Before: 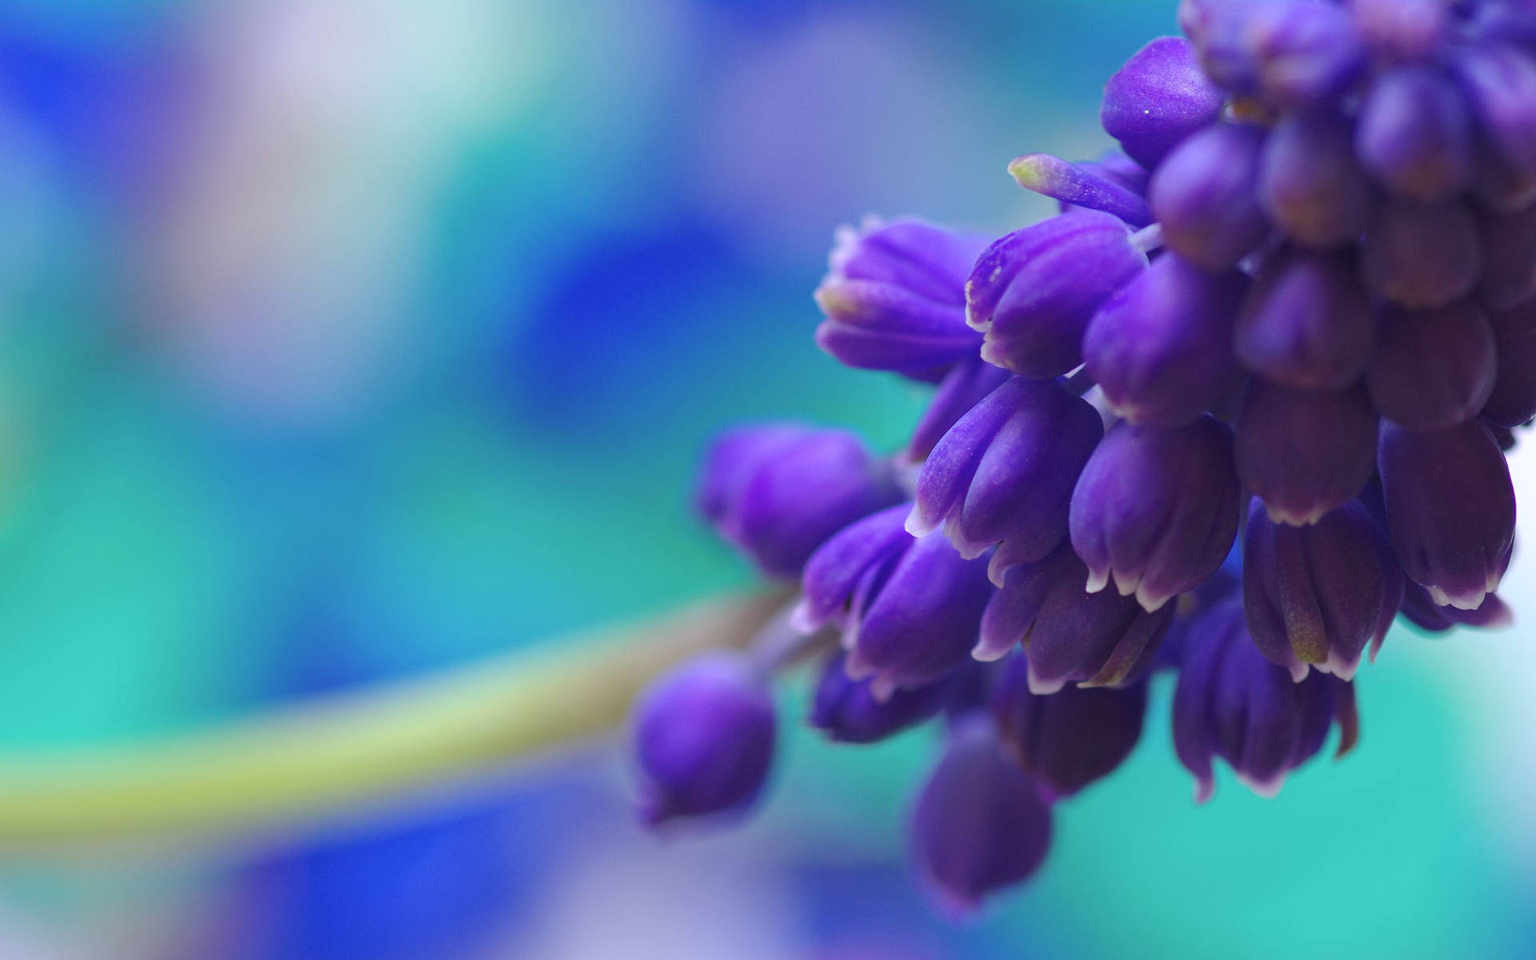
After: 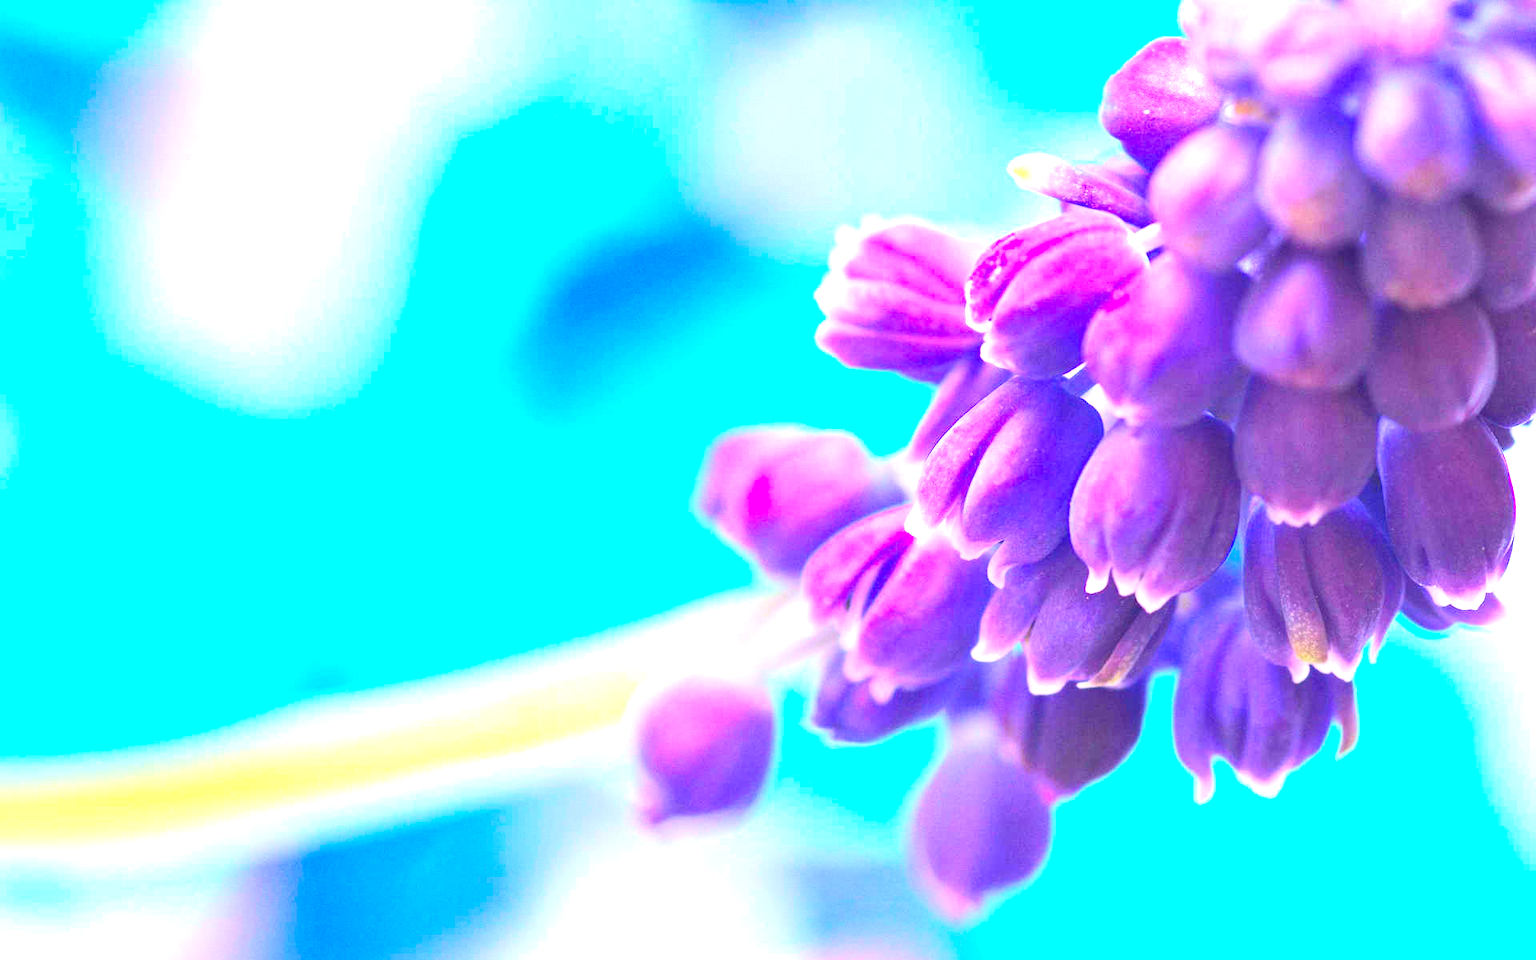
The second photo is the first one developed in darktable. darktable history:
exposure: black level correction 0.001, exposure 2.566 EV, compensate highlight preservation false
contrast brightness saturation: contrast 0.23, brightness 0.11, saturation 0.289
